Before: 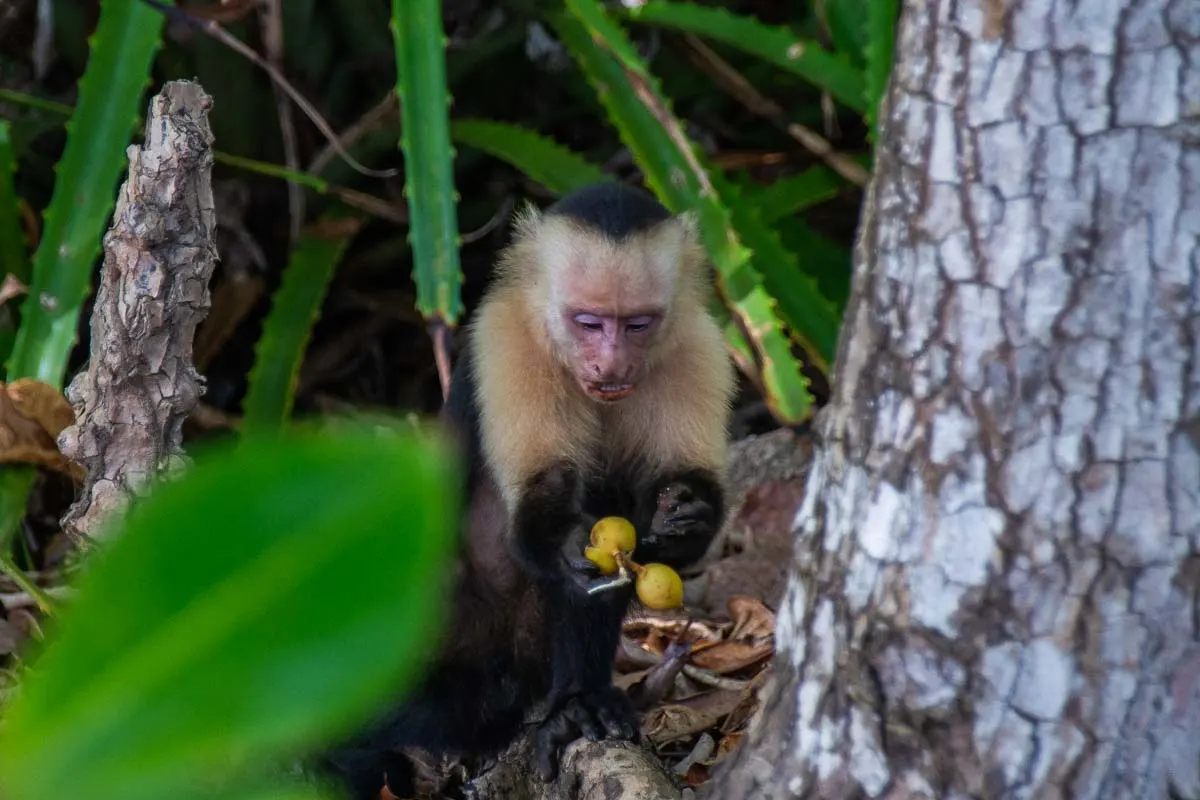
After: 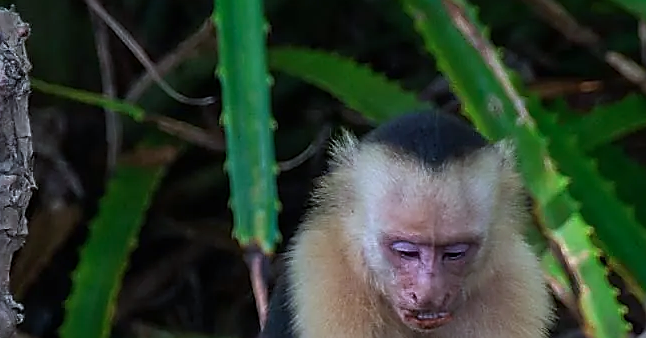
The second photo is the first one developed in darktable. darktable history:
color calibration: x 0.37, y 0.382, temperature 4313.32 K
crop: left 15.306%, top 9.065%, right 30.789%, bottom 48.638%
rotate and perspective: automatic cropping off
sharpen: radius 1.4, amount 1.25, threshold 0.7
